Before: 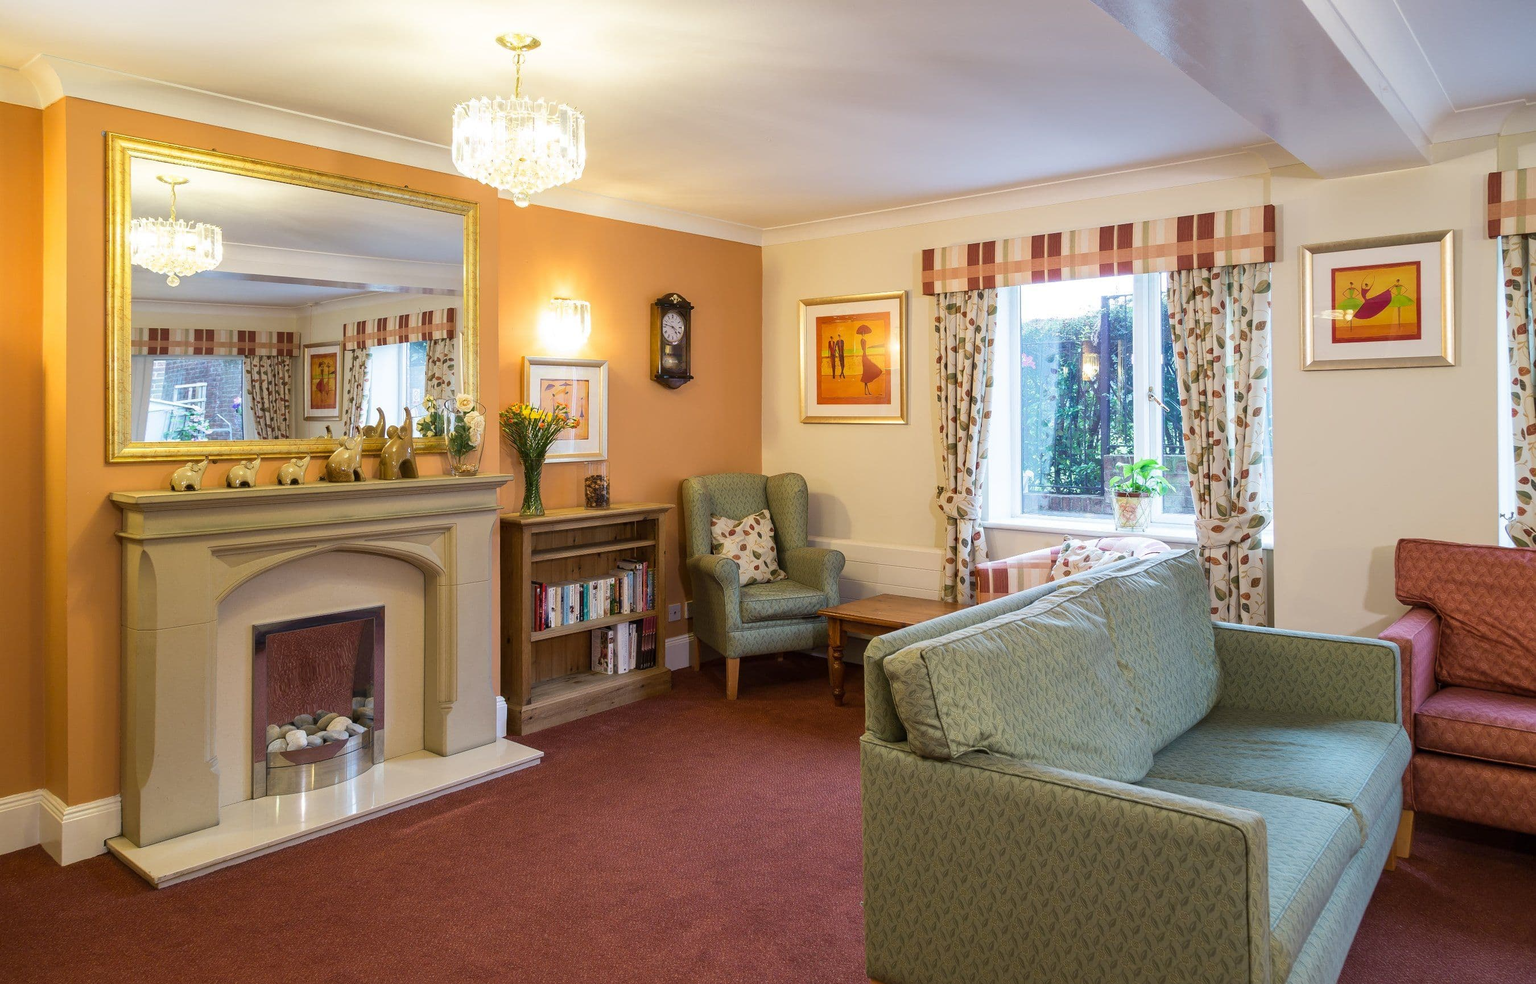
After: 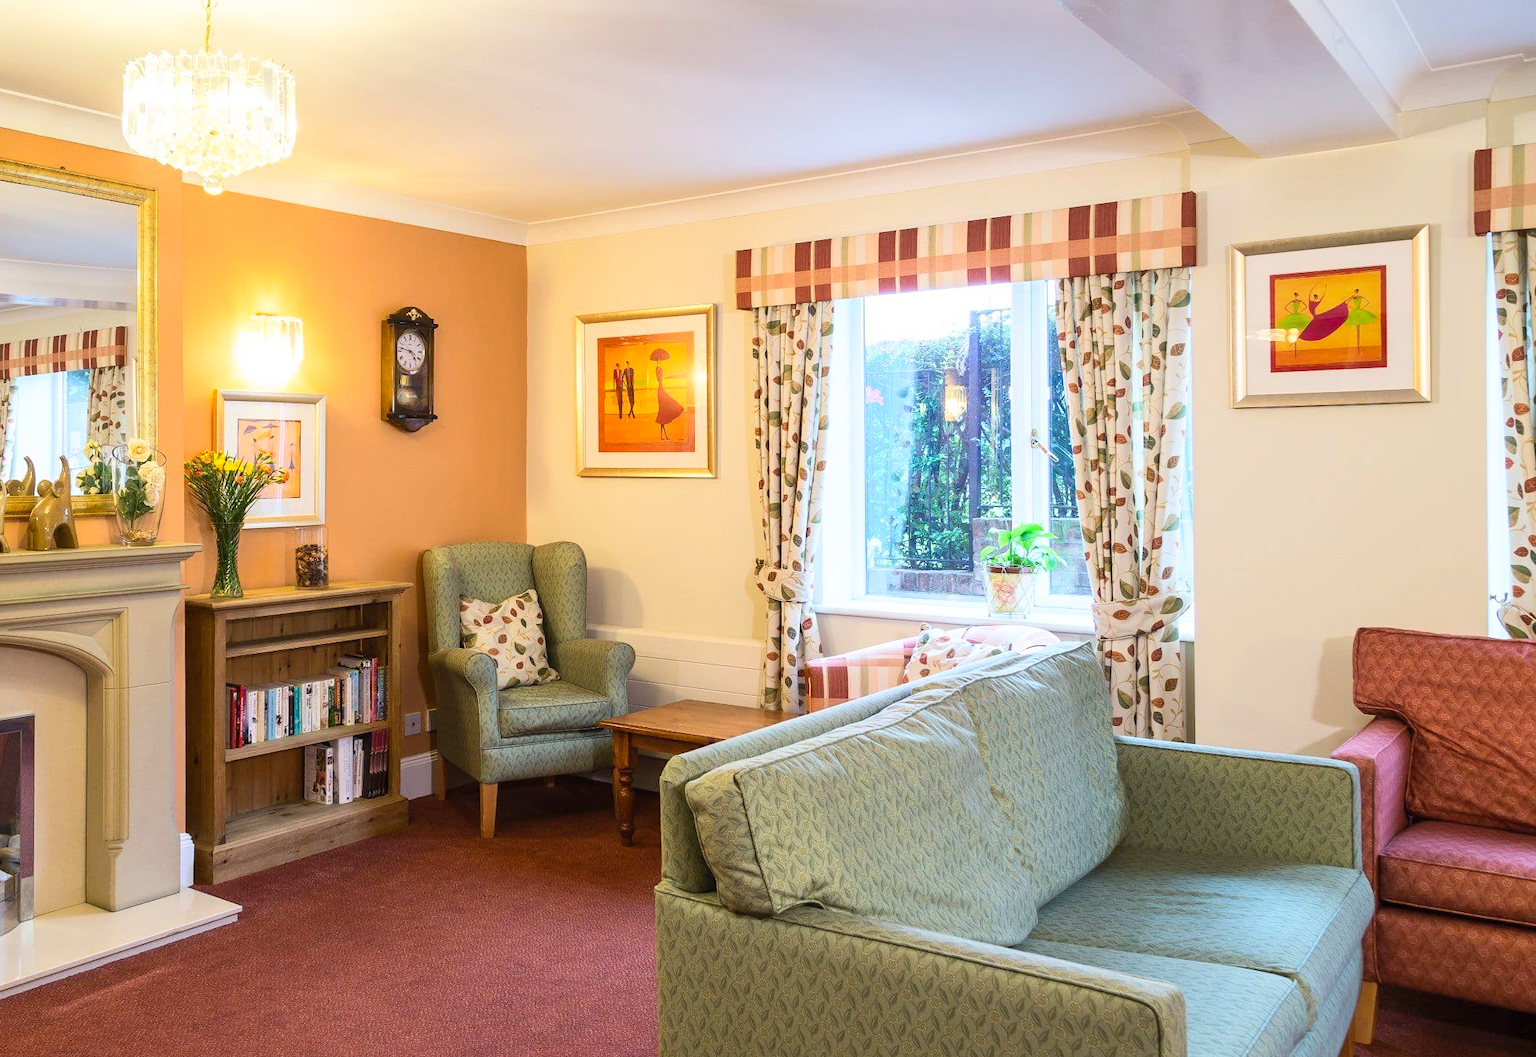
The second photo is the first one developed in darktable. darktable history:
crop: left 23.343%, top 5.924%, bottom 11.73%
contrast brightness saturation: contrast 0.199, brightness 0.164, saturation 0.226
